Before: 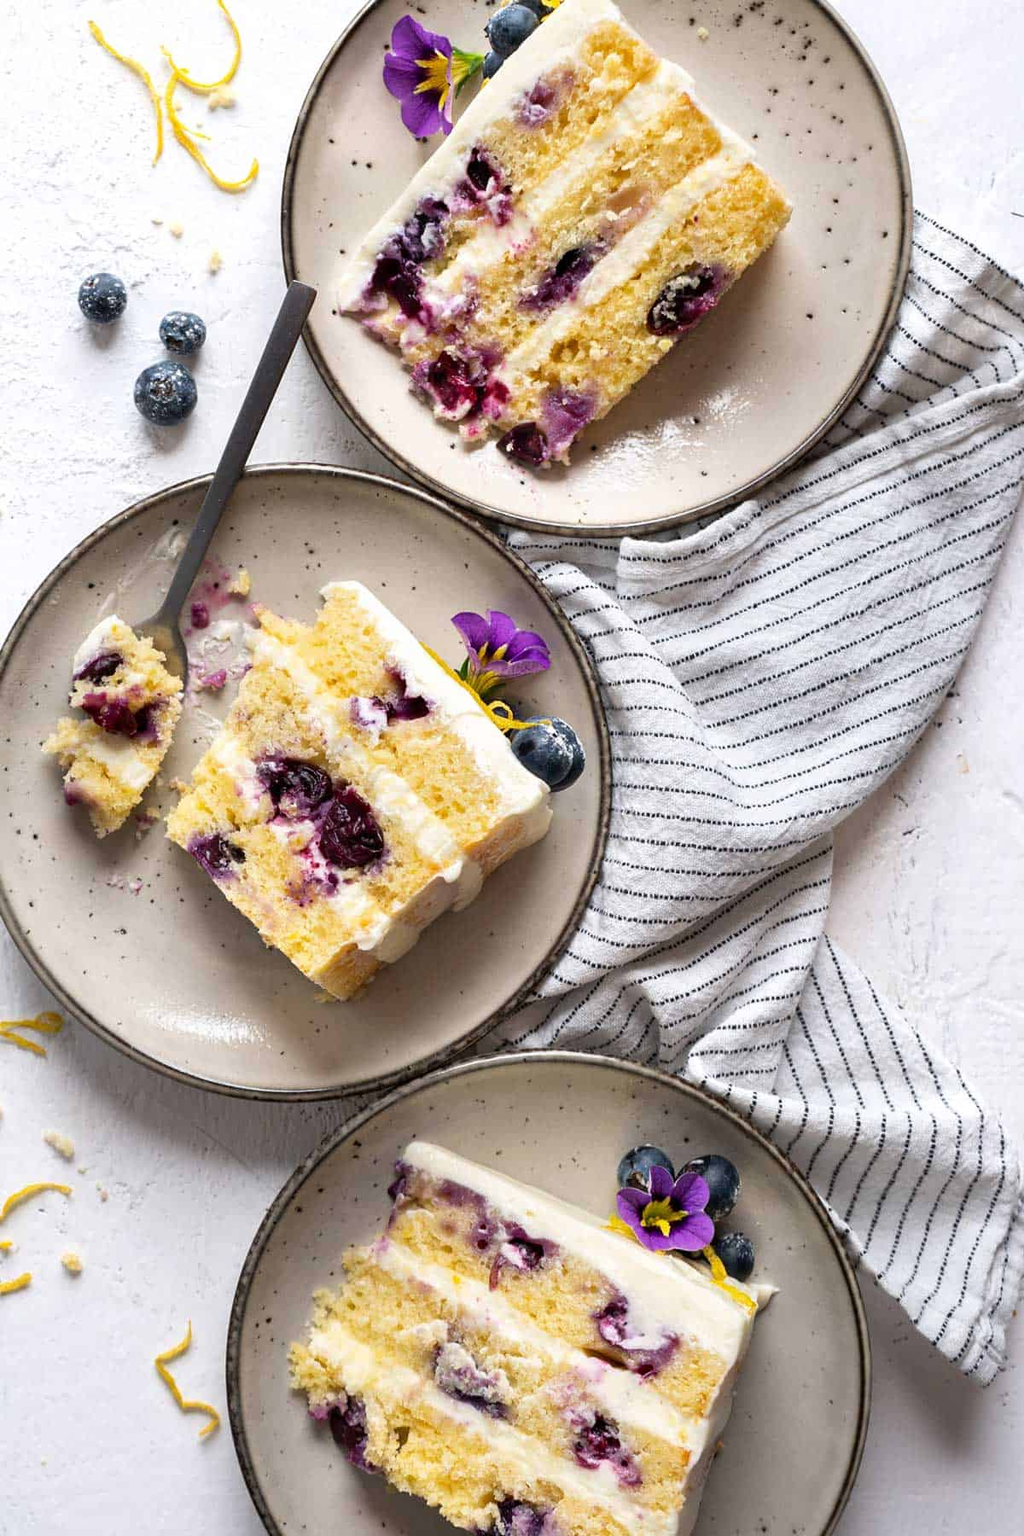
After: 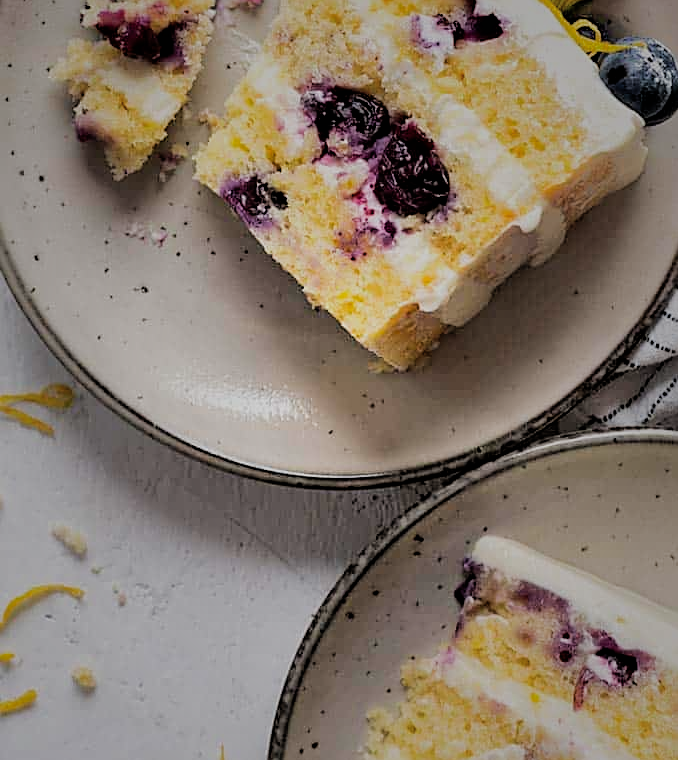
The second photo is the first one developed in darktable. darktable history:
crop: top 44.587%, right 43.48%, bottom 13.141%
shadows and highlights: shadows 39.96, highlights -59.83
vignetting: fall-off start 16.74%, fall-off radius 100.97%, brightness -0.309, saturation -0.059, width/height ratio 0.723
sharpen: on, module defaults
filmic rgb: black relative exposure -5 EV, white relative exposure 3.95 EV, hardness 2.89, contrast 1.195, highlights saturation mix -31.5%
